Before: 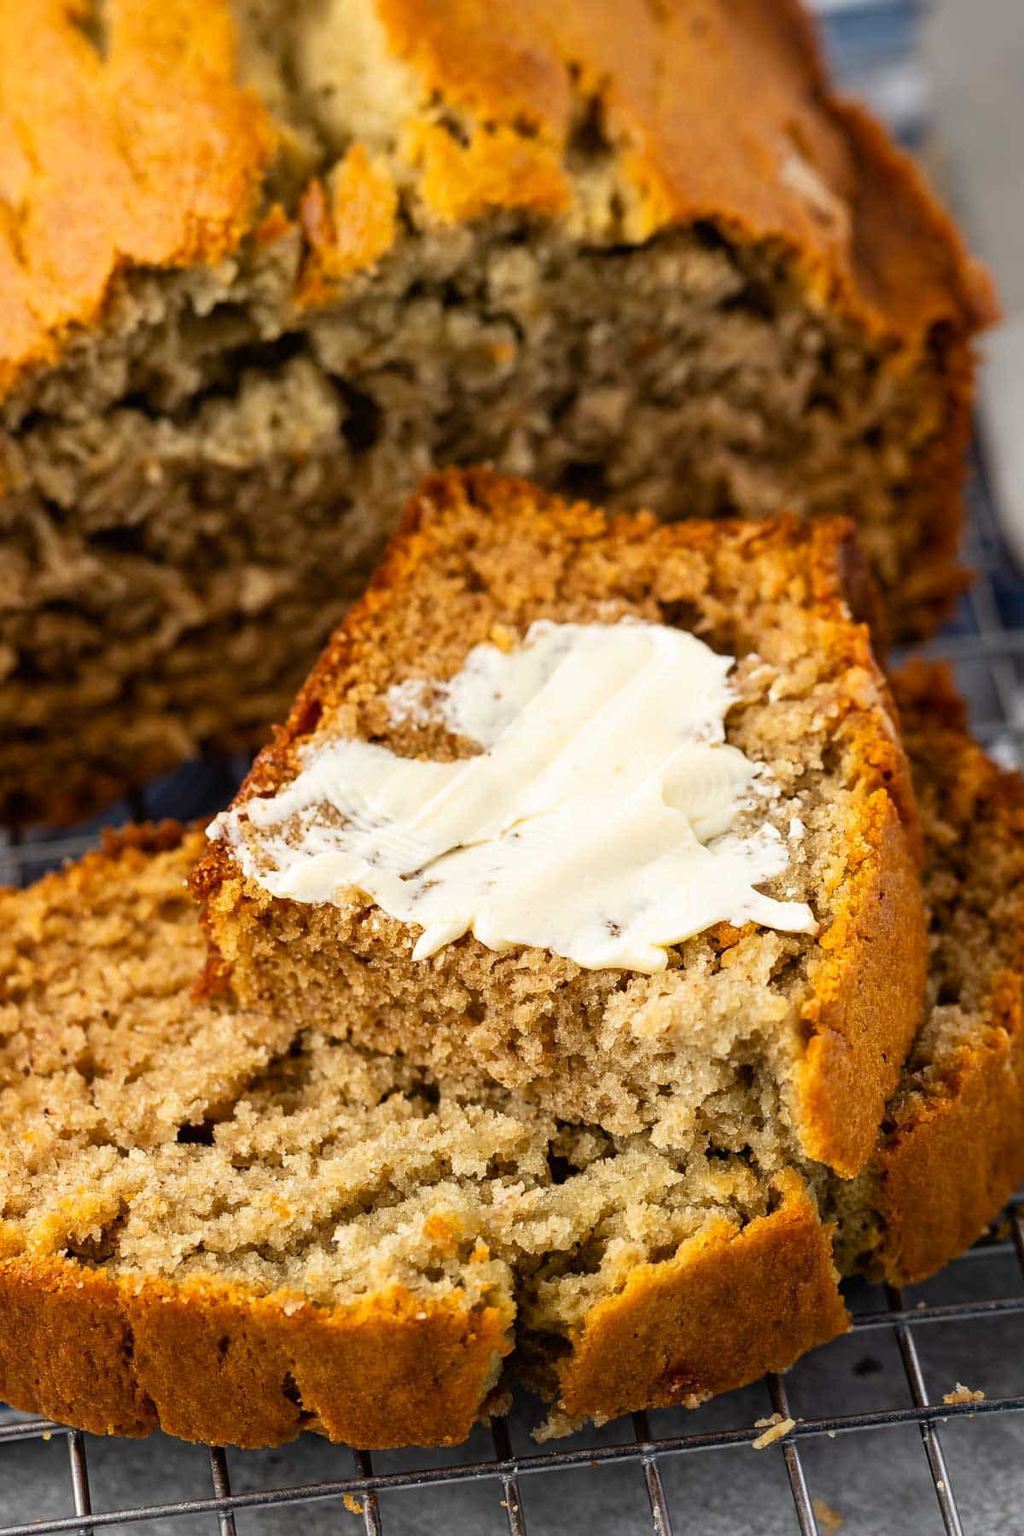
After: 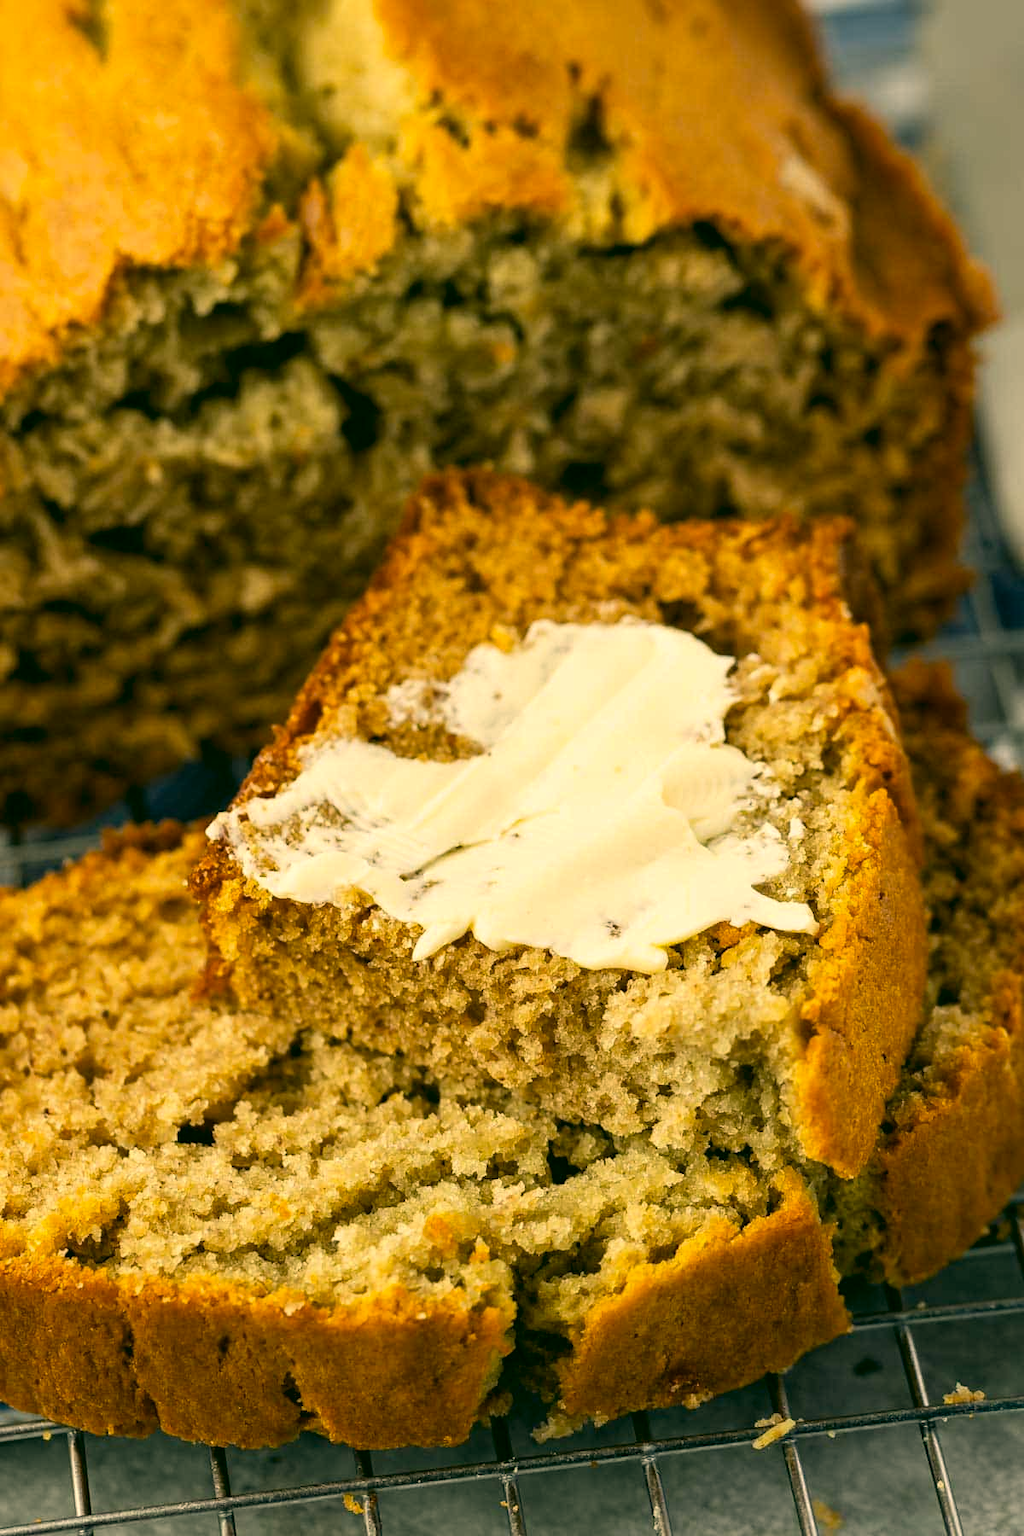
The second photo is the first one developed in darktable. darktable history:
color zones: curves: ch1 [(0.077, 0.436) (0.25, 0.5) (0.75, 0.5)]
color correction: highlights a* 5.3, highlights b* 24.26, shadows a* -15.58, shadows b* 4.02
